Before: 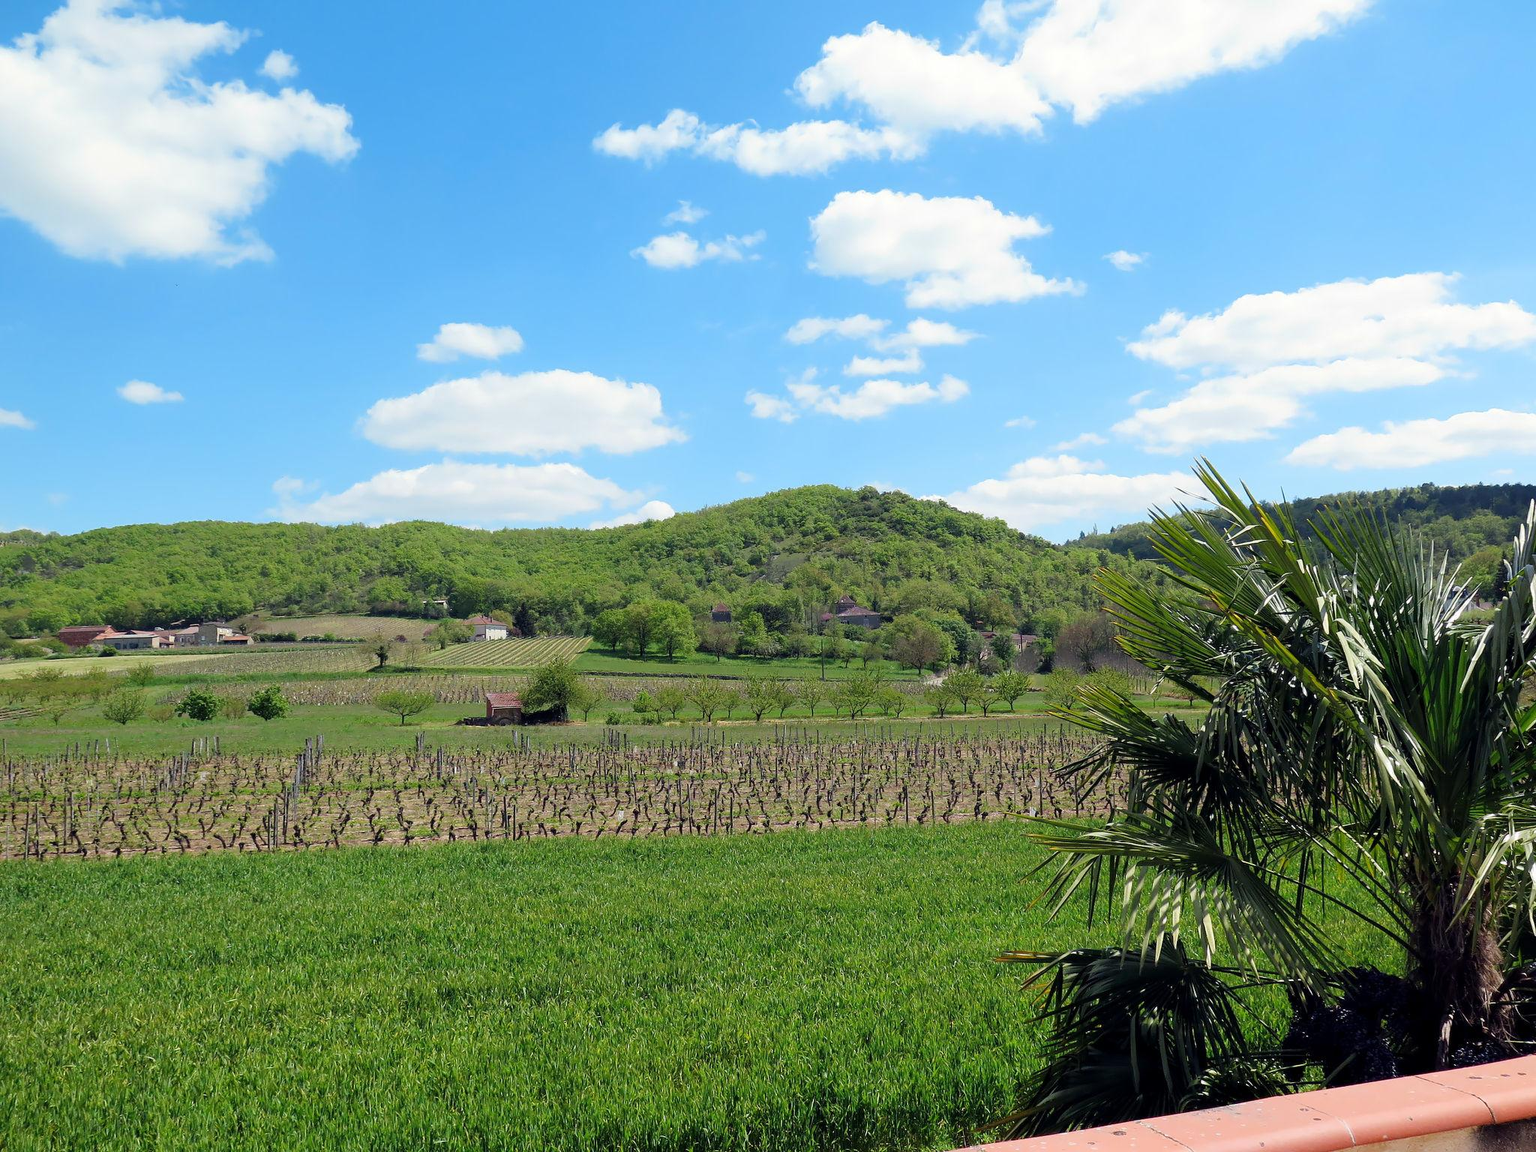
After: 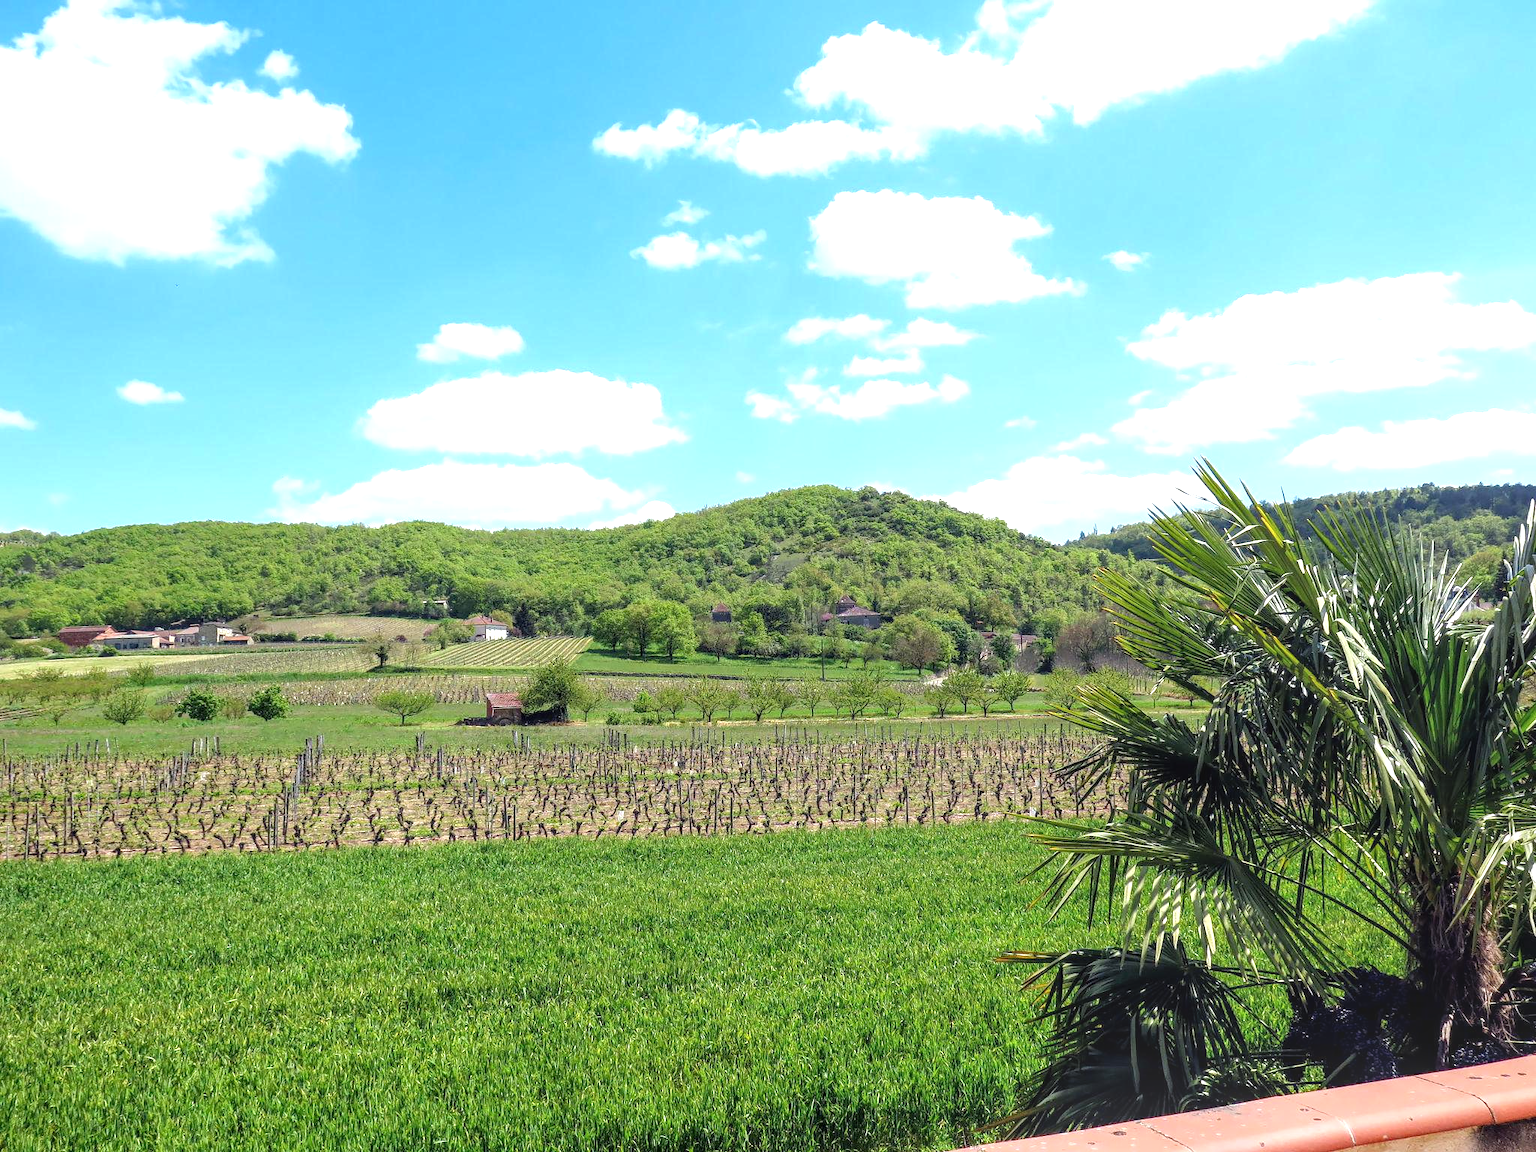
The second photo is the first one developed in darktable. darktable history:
exposure: black level correction 0, exposure 0.69 EV, compensate highlight preservation false
local contrast: highlights 4%, shadows 4%, detail 133%
